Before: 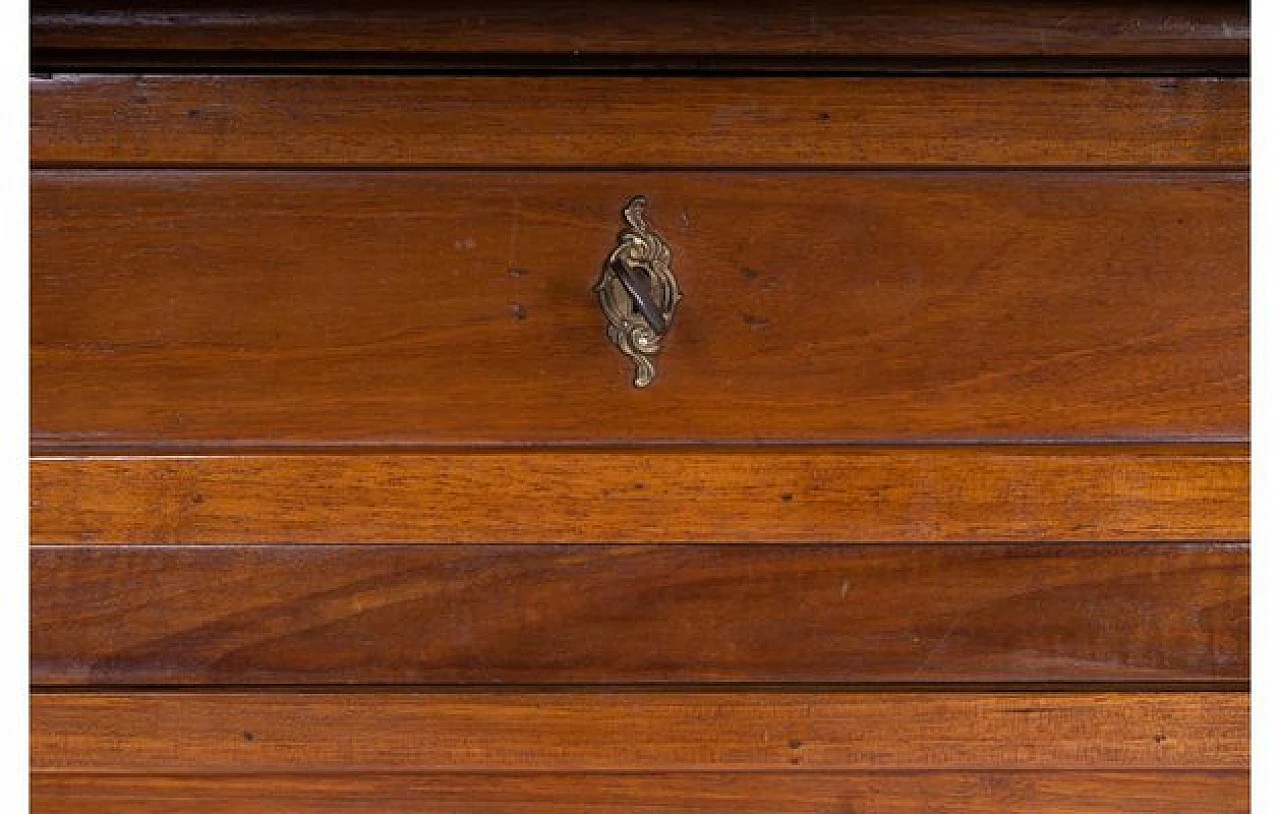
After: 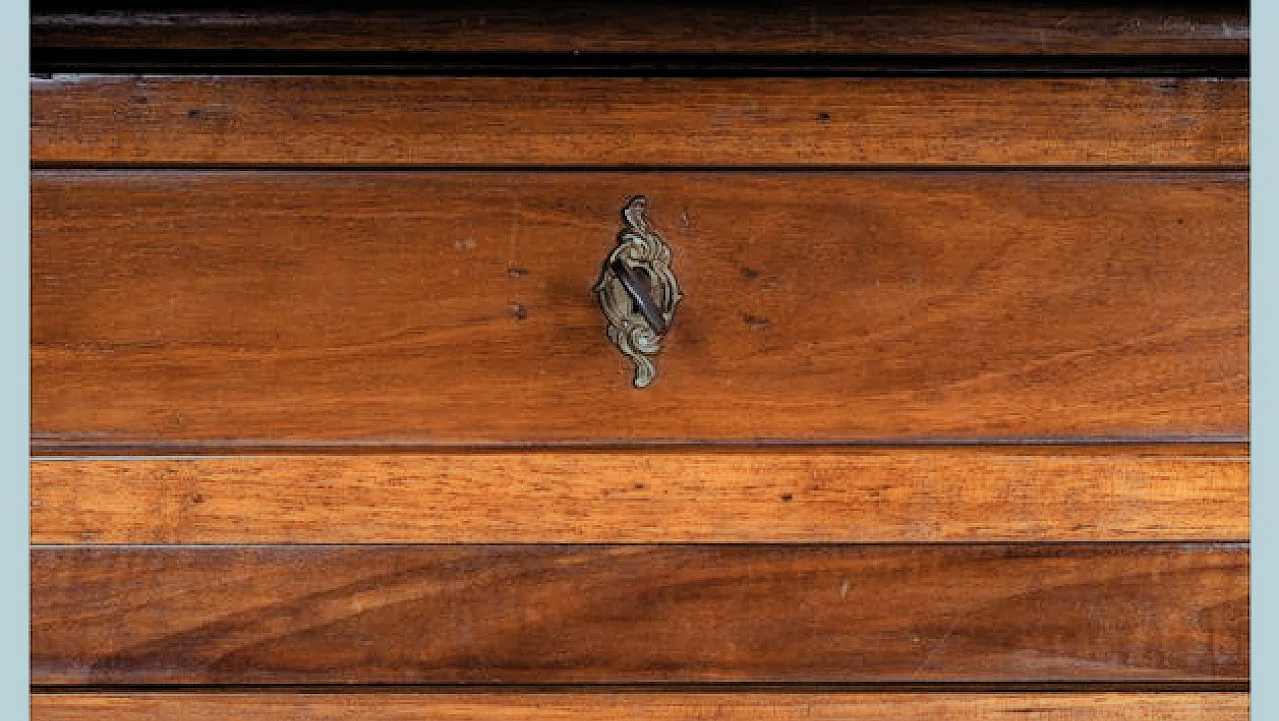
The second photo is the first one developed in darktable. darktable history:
color correction: highlights a* -10.12, highlights b* -9.65
filmic rgb: black relative exposure -6.14 EV, white relative exposure 6.97 EV, threshold 2.96 EV, hardness 2.25, preserve chrominance no, color science v5 (2021), contrast in shadows safe, contrast in highlights safe, enable highlight reconstruction true
exposure: exposure 0.243 EV, compensate exposure bias true, compensate highlight preservation false
crop and rotate: top 0%, bottom 11.364%
color zones: curves: ch0 [(0.018, 0.548) (0.224, 0.64) (0.425, 0.447) (0.675, 0.575) (0.732, 0.579)]; ch1 [(0.066, 0.487) (0.25, 0.5) (0.404, 0.43) (0.75, 0.421) (0.956, 0.421)]; ch2 [(0.044, 0.561) (0.215, 0.465) (0.399, 0.544) (0.465, 0.548) (0.614, 0.447) (0.724, 0.43) (0.882, 0.623) (0.956, 0.632)]
